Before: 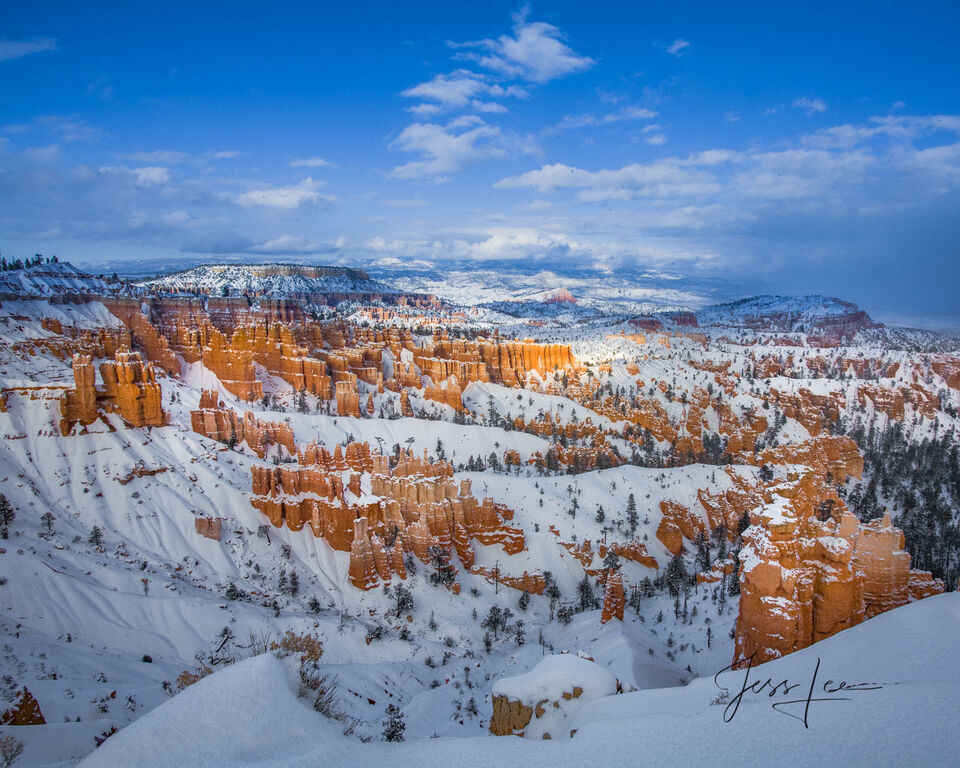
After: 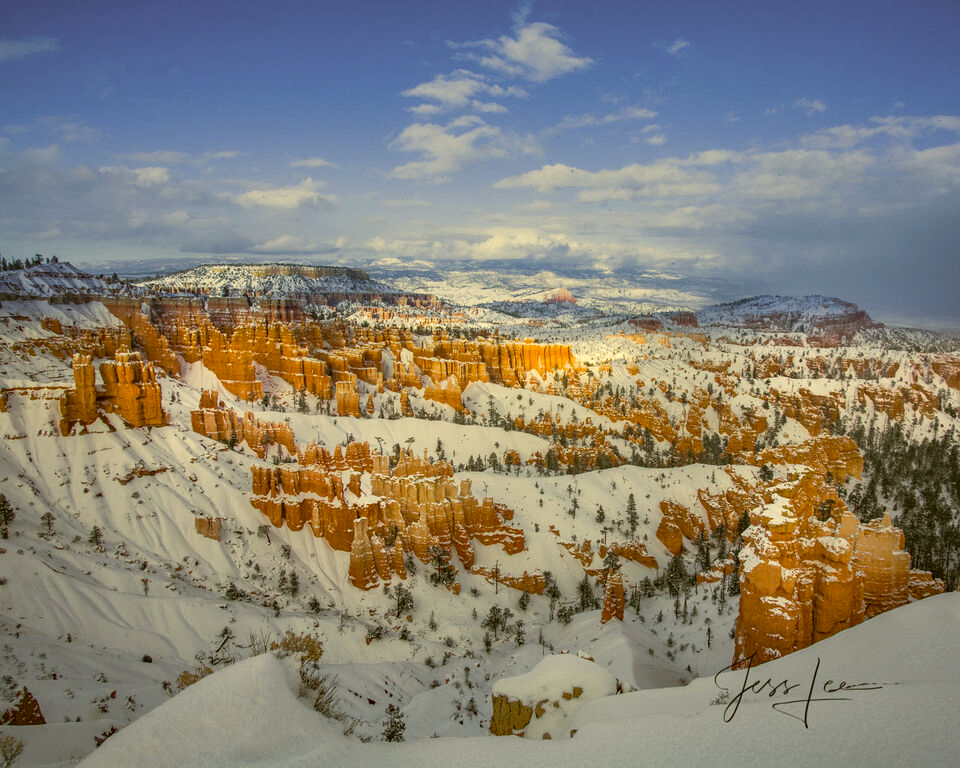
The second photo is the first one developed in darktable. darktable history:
color correction: highlights a* 0.09, highlights b* 29, shadows a* -0.215, shadows b* 21.27
tone equalizer: edges refinement/feathering 500, mask exposure compensation -1.57 EV, preserve details no
